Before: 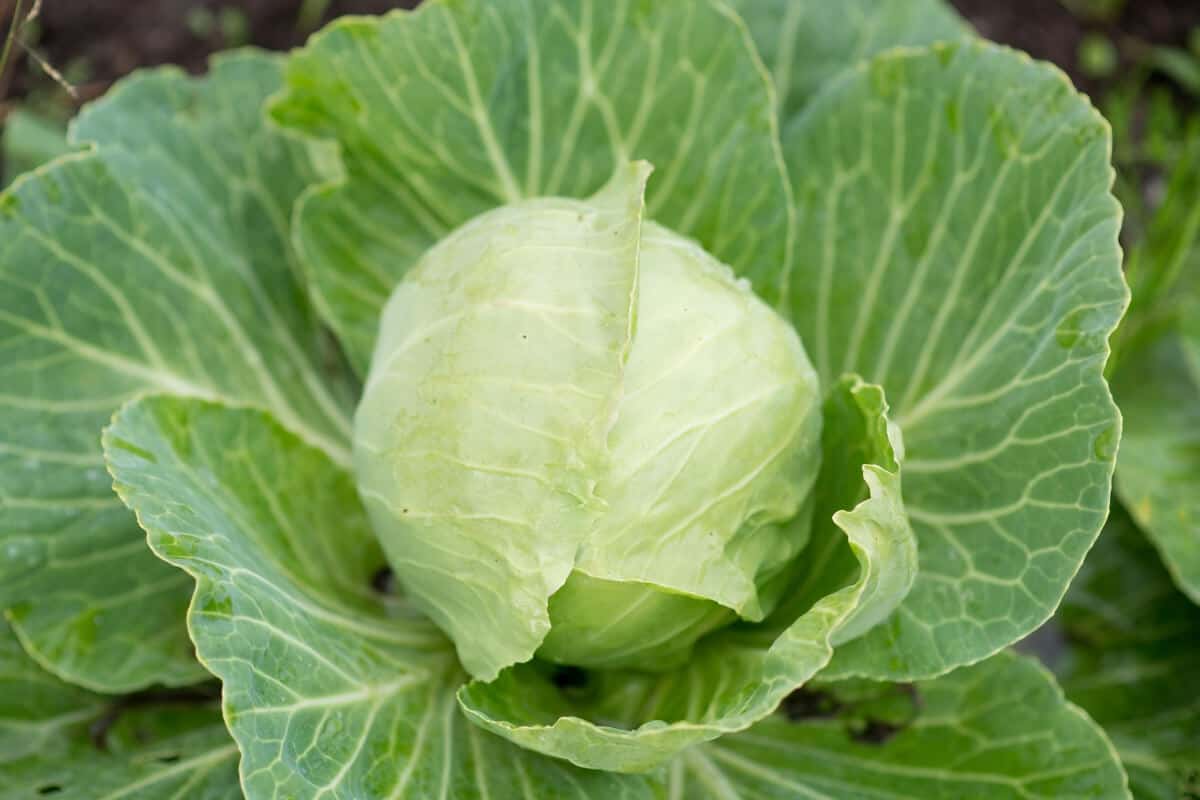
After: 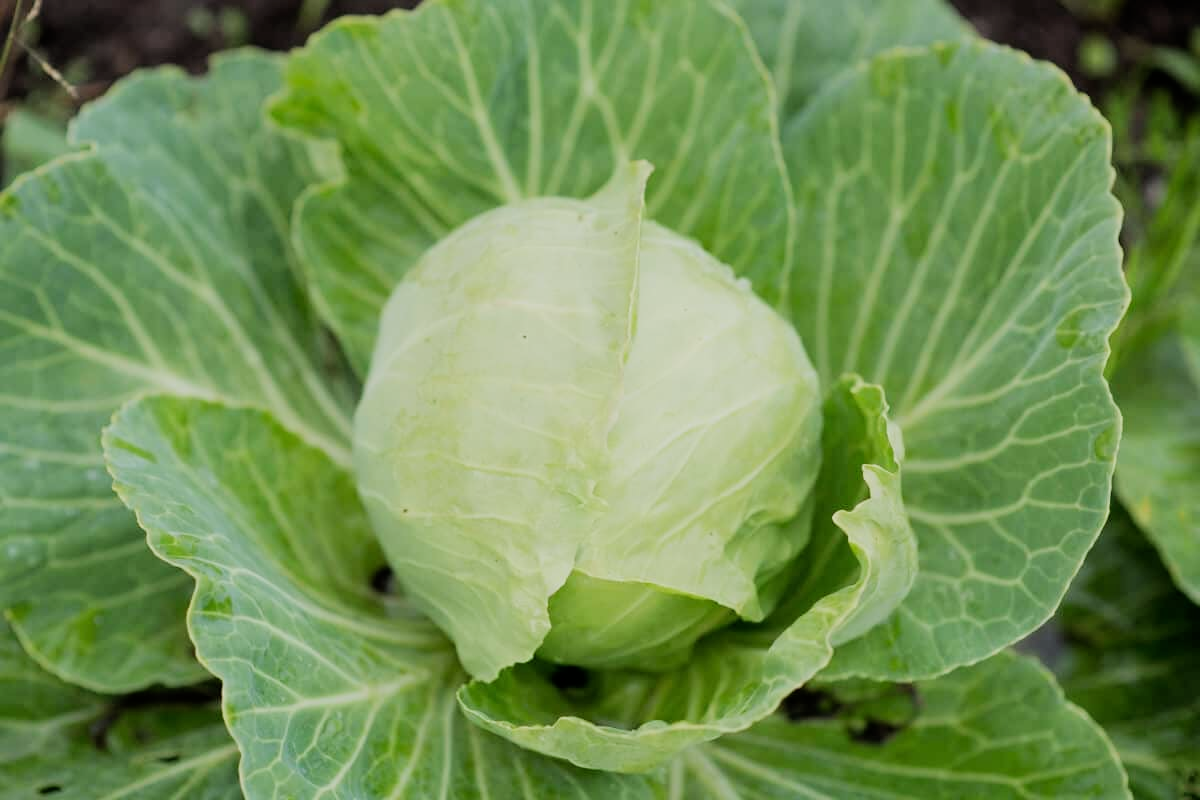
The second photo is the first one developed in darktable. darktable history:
filmic rgb: black relative exposure -7.65 EV, white relative exposure 4.56 EV, hardness 3.61, contrast 1.109
